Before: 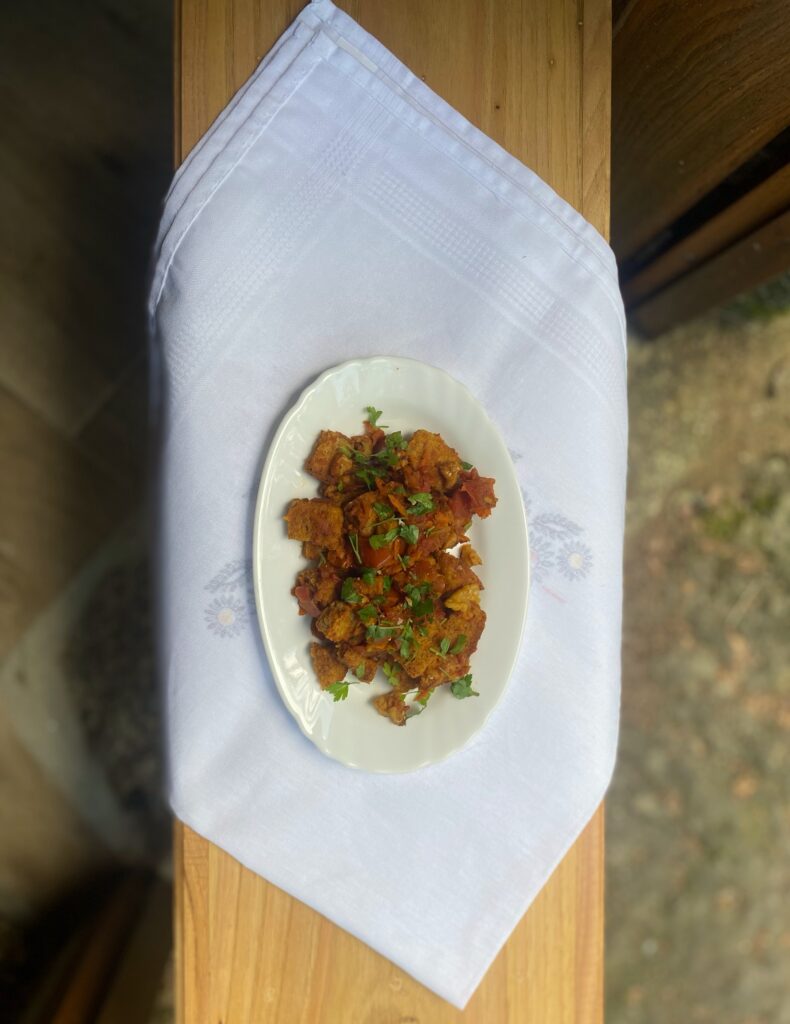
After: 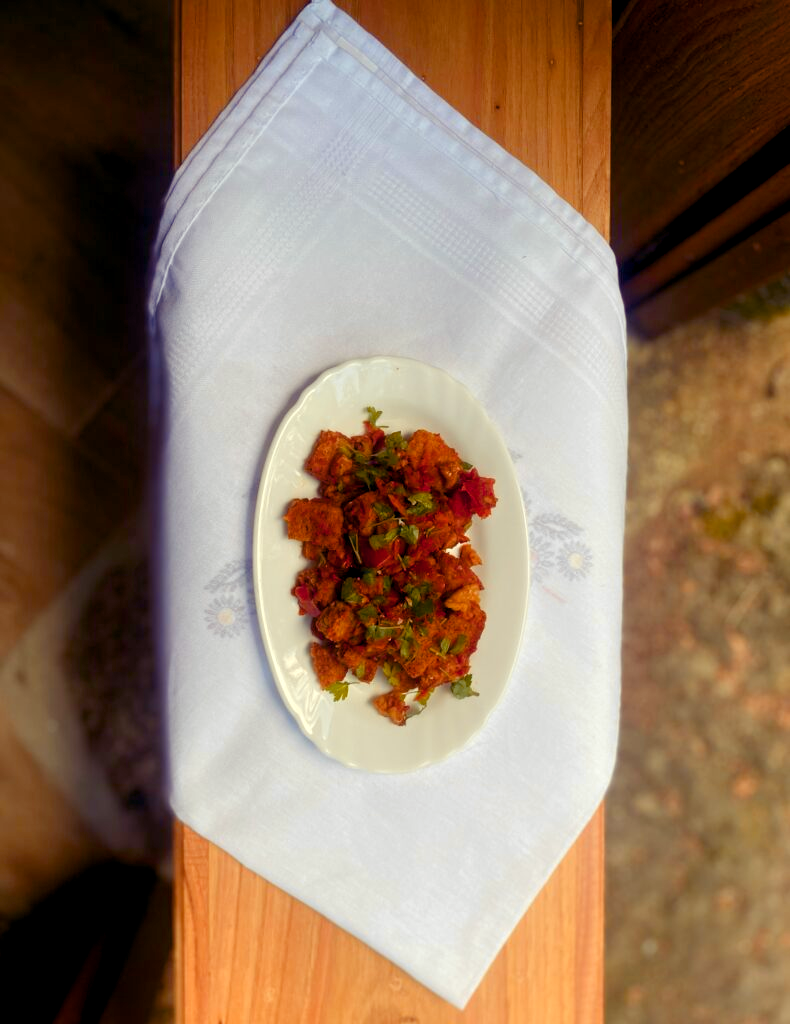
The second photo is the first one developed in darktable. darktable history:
color zones: curves: ch1 [(0.29, 0.492) (0.373, 0.185) (0.509, 0.481)]; ch2 [(0.25, 0.462) (0.749, 0.457)], mix 40.67%
color balance rgb: shadows lift › luminance -21.66%, shadows lift › chroma 8.98%, shadows lift › hue 283.37°, power › chroma 1.05%, power › hue 25.59°, highlights gain › luminance 6.08%, highlights gain › chroma 2.55%, highlights gain › hue 90°, global offset › luminance -0.87%, perceptual saturation grading › global saturation 25%, perceptual saturation grading › highlights -28.39%, perceptual saturation grading › shadows 33.98%
